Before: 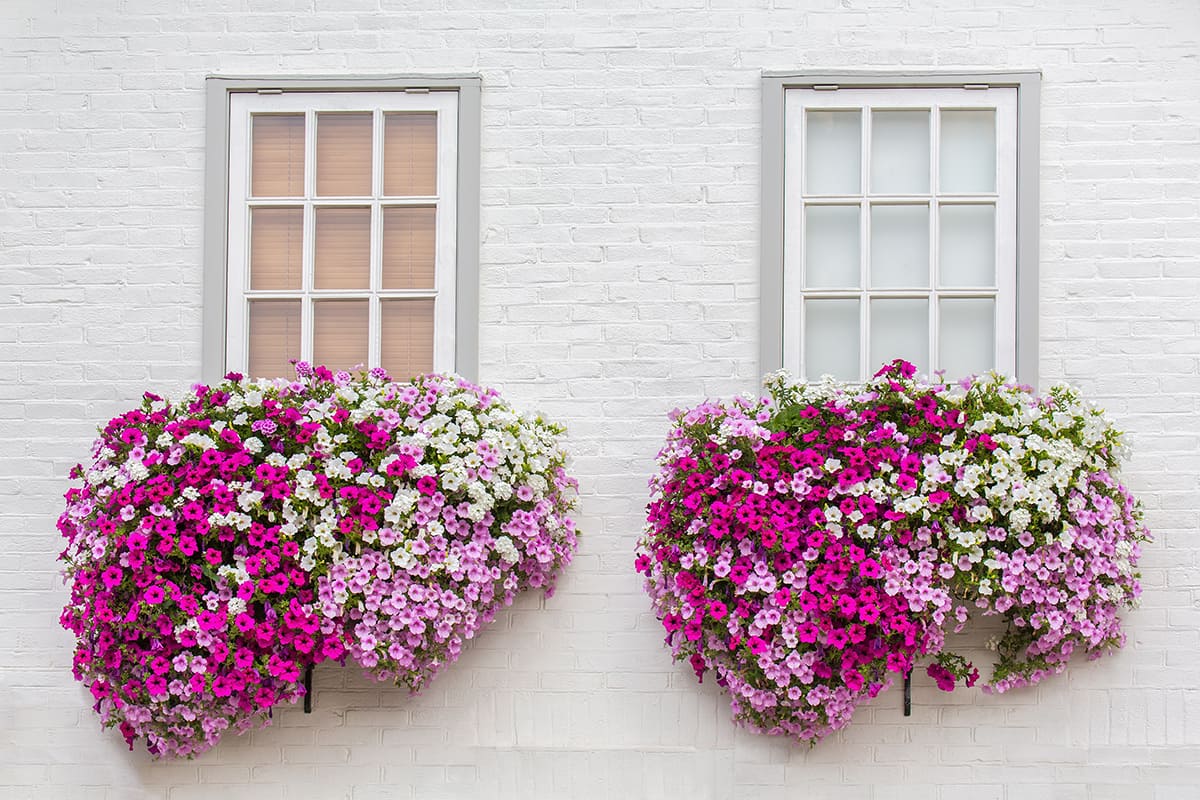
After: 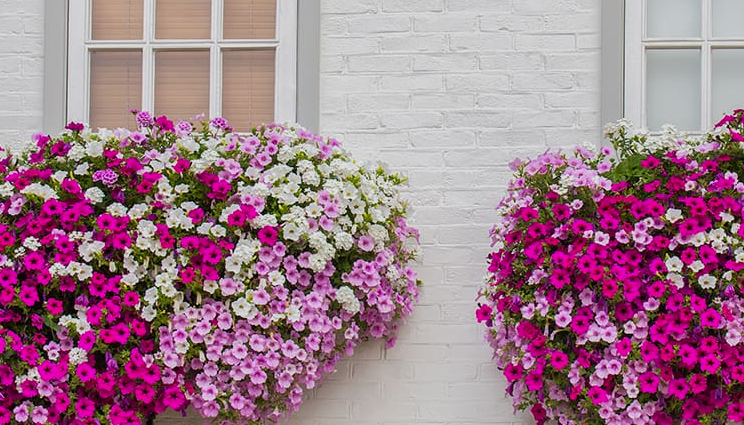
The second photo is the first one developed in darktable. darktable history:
shadows and highlights: radius 121.13, shadows 21.4, white point adjustment -9.72, highlights -14.39, soften with gaussian
crop: left 13.312%, top 31.28%, right 24.627%, bottom 15.582%
